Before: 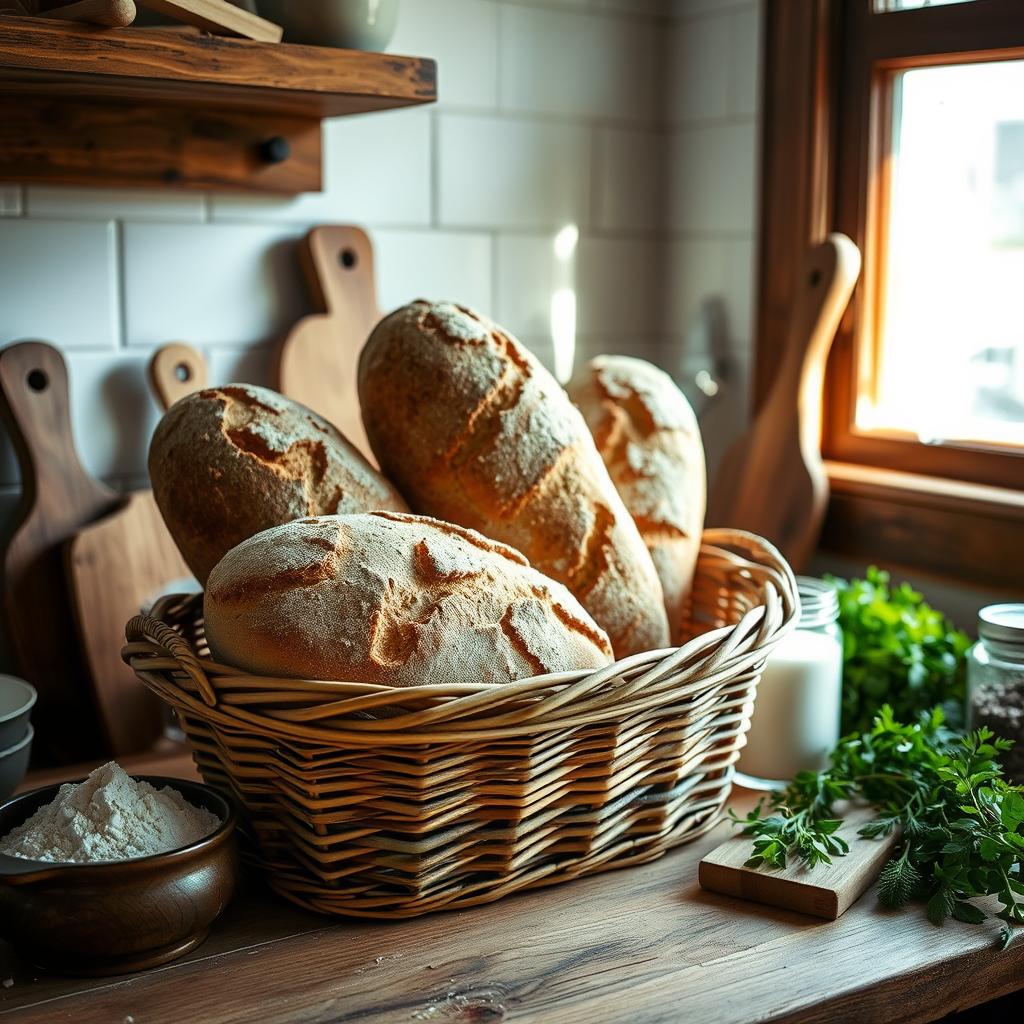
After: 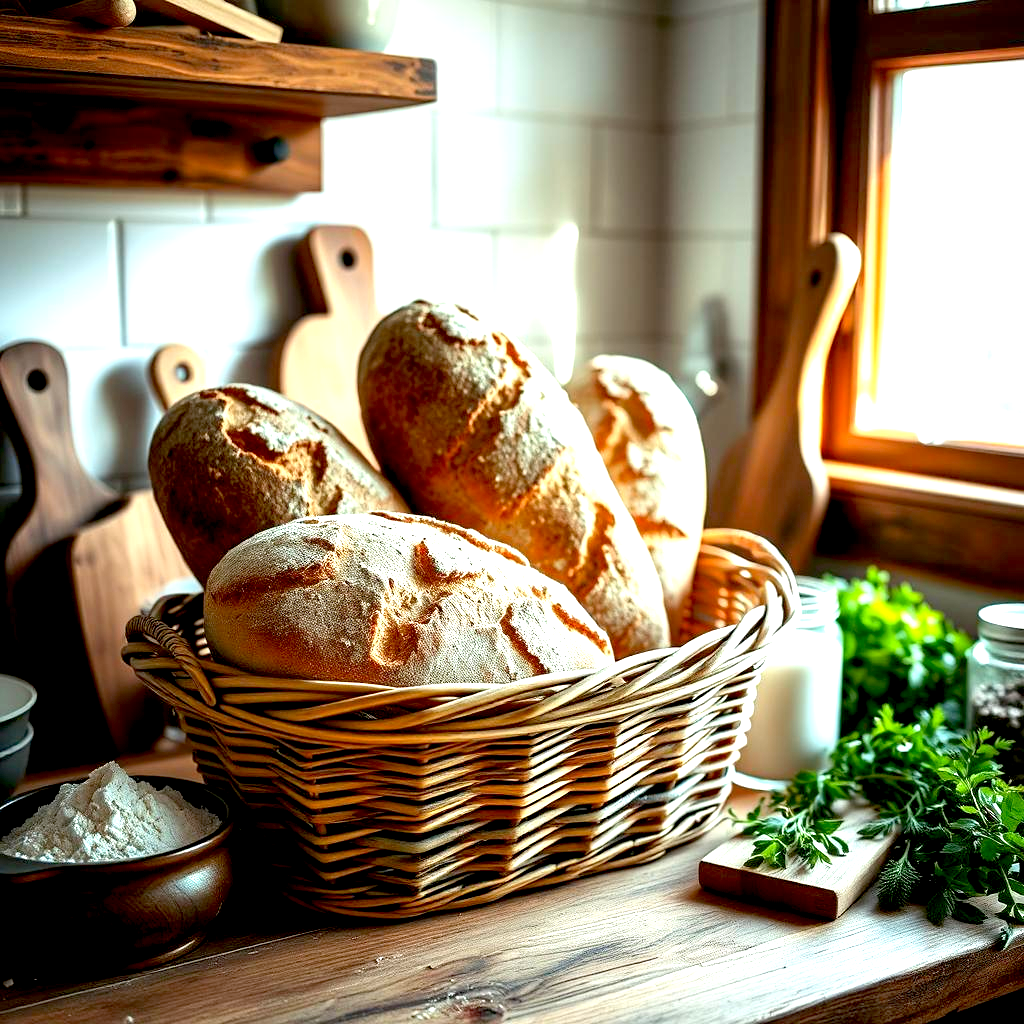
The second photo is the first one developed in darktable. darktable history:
exposure: black level correction 0.011, exposure 1.082 EV, compensate highlight preservation false
